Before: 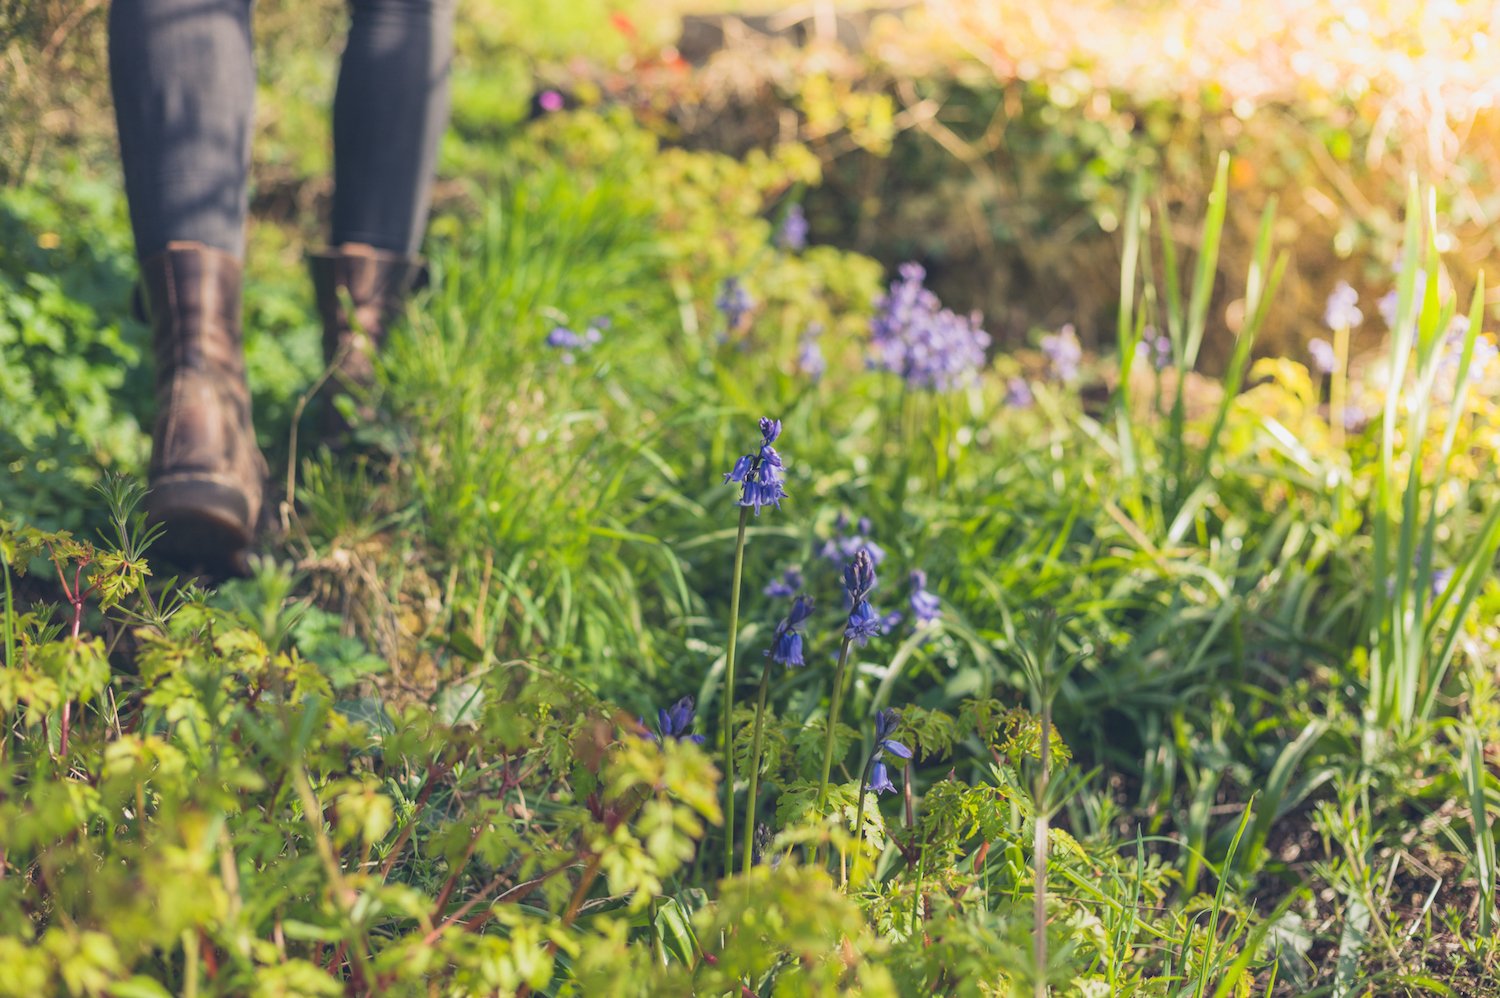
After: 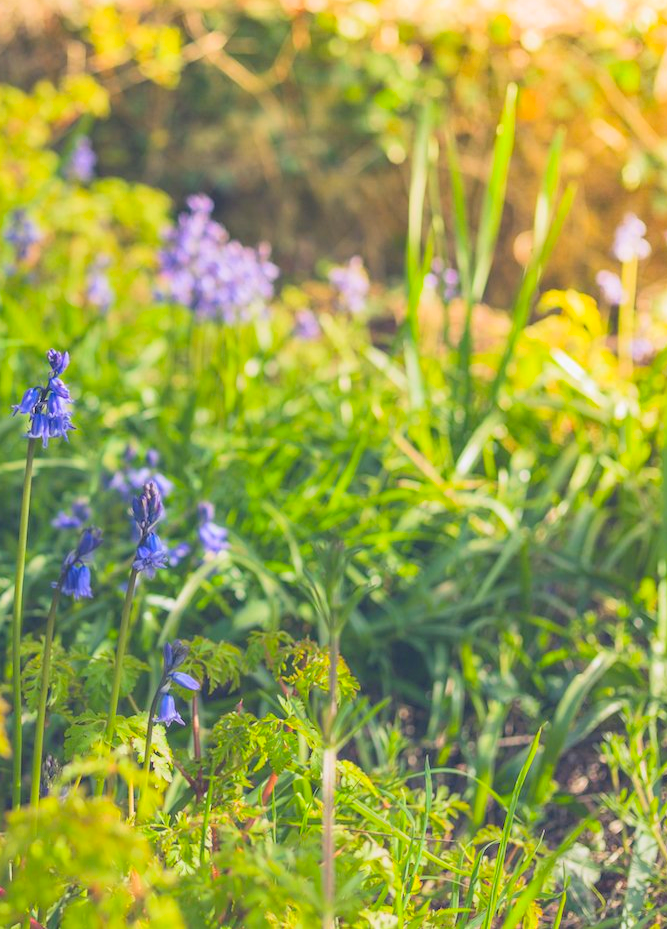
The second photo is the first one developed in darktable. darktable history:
crop: left 47.517%, top 6.909%, right 8.003%
shadows and highlights: shadows 29.22, highlights -28.81, highlights color adjustment 32.67%, low approximation 0.01, soften with gaussian
contrast brightness saturation: contrast 0.066, brightness 0.176, saturation 0.406
